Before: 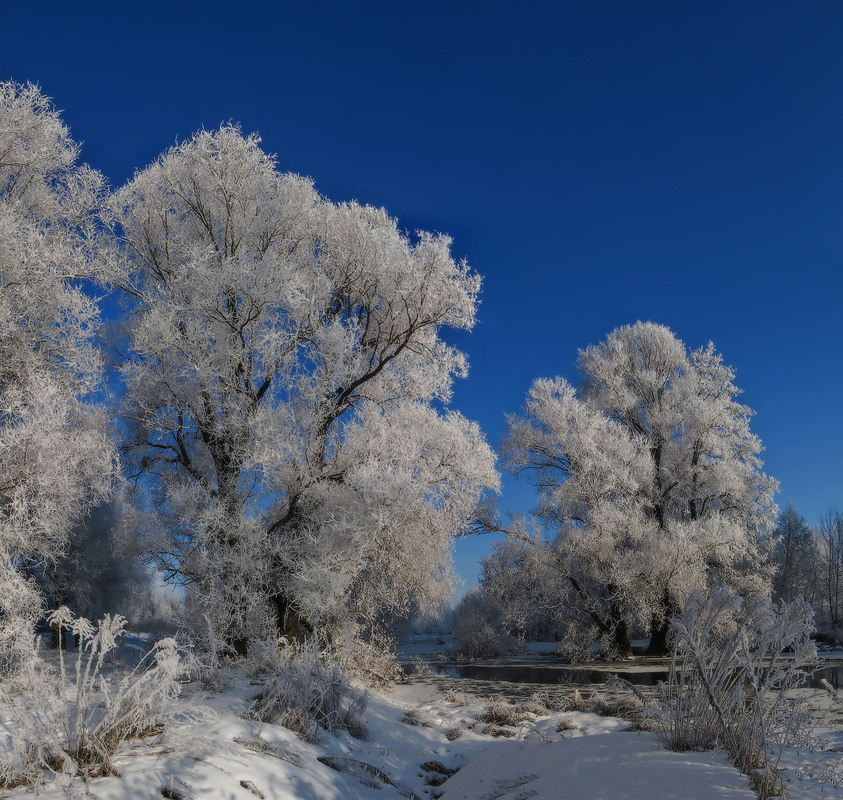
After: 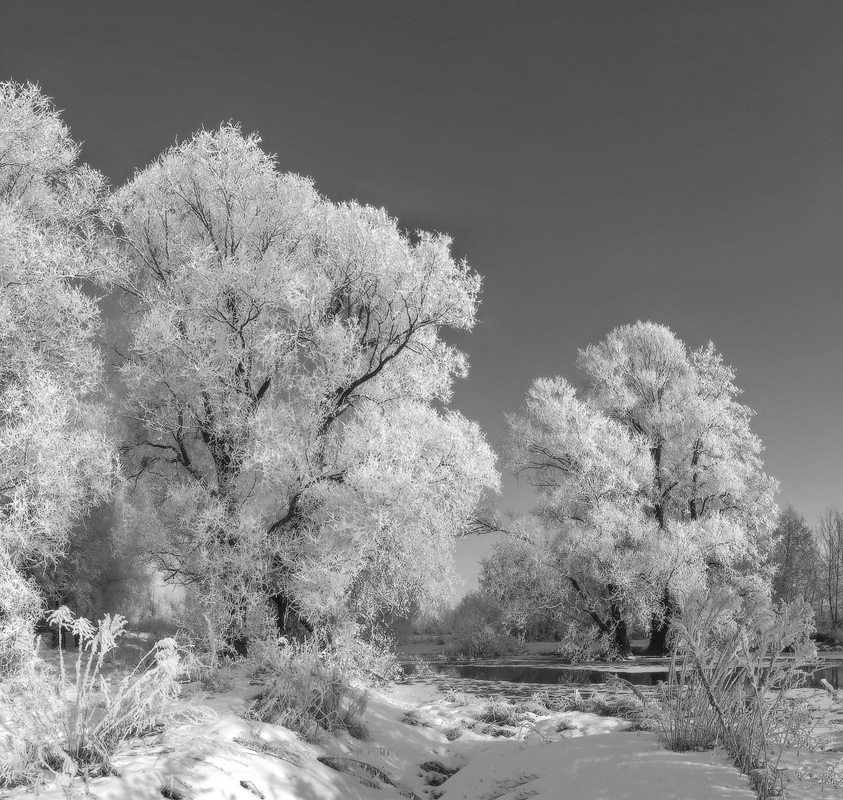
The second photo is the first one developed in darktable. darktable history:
exposure: black level correction 0, exposure 0.9 EV, compensate highlight preservation false
monochrome: a -6.99, b 35.61, size 1.4
contrast brightness saturation: brightness 0.13
